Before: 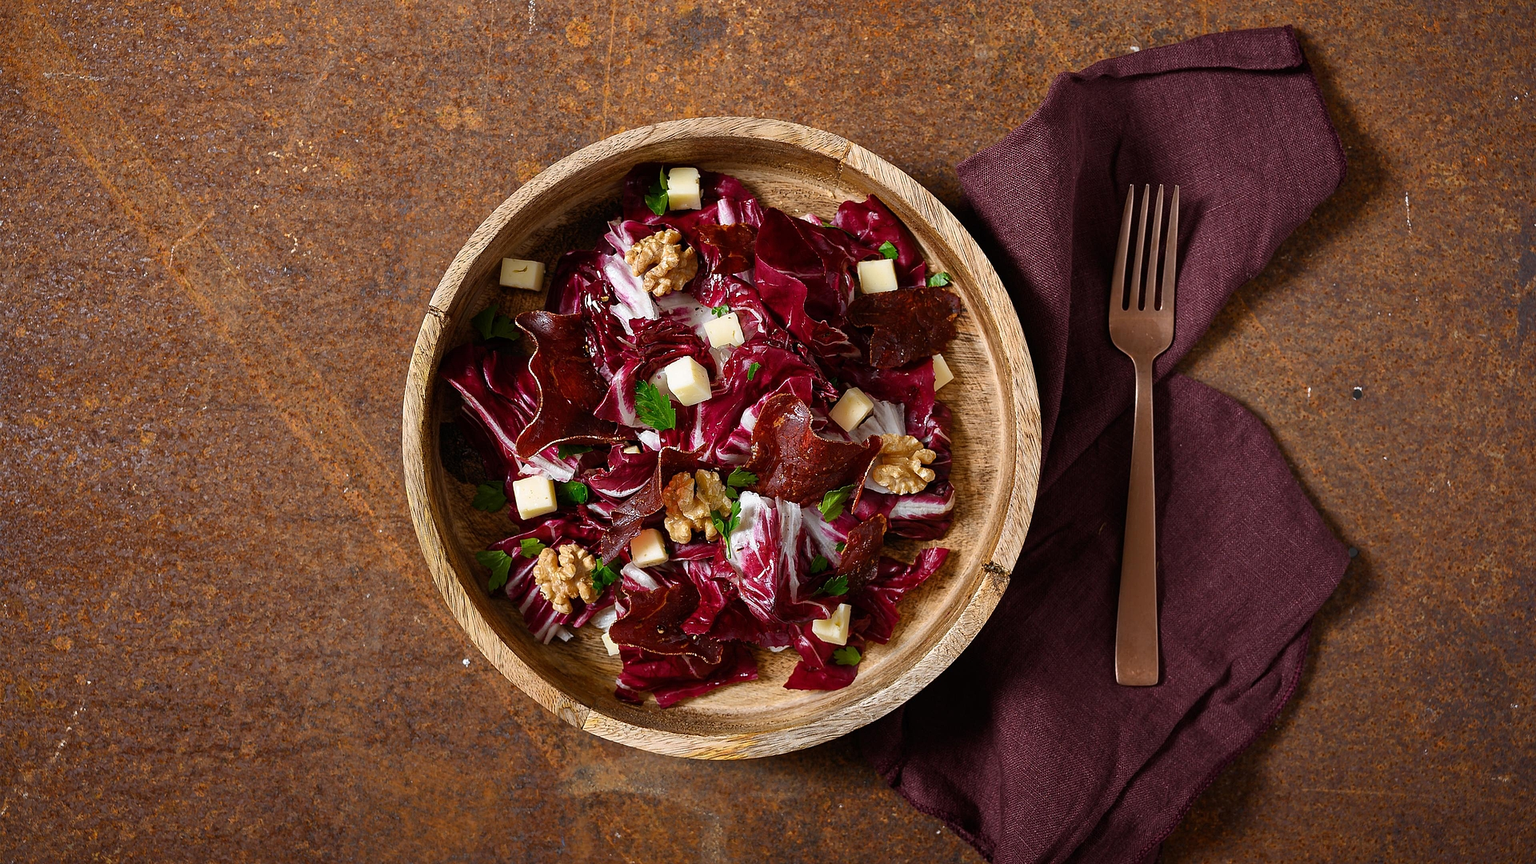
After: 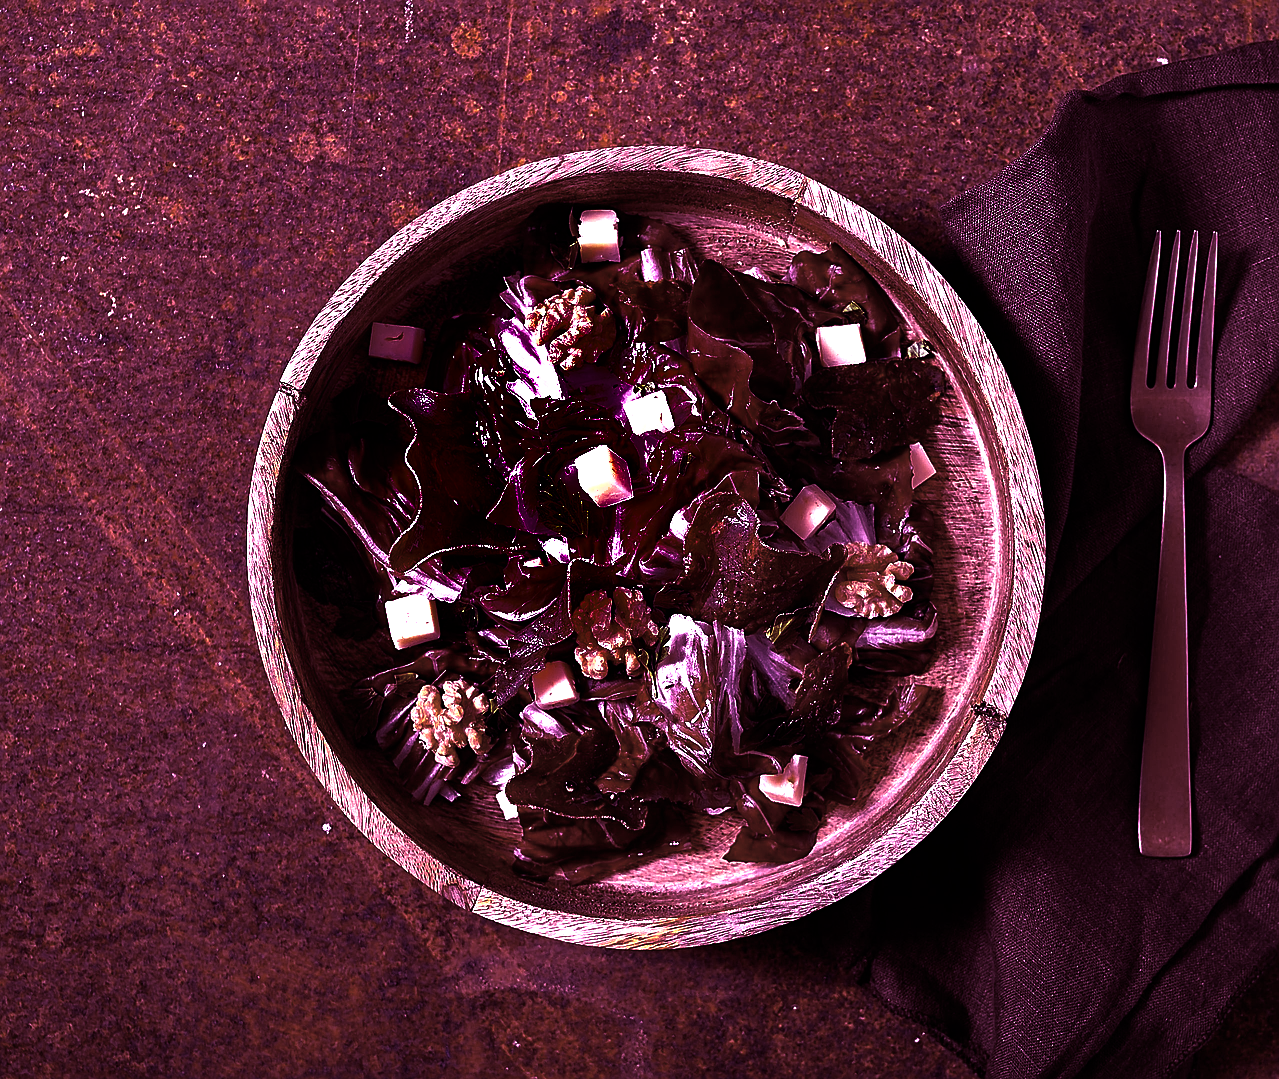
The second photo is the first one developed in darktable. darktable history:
color correction: saturation 0.5
color balance: mode lift, gamma, gain (sRGB), lift [1, 1, 0.101, 1]
crop and rotate: left 13.342%, right 19.991%
sharpen: on, module defaults
shadows and highlights: radius 171.16, shadows 27, white point adjustment 3.13, highlights -67.95, soften with gaussian
color balance rgb: linear chroma grading › shadows -30%, linear chroma grading › global chroma 35%, perceptual saturation grading › global saturation 75%, perceptual saturation grading › shadows -30%, perceptual brilliance grading › highlights 75%, perceptual brilliance grading › shadows -30%, global vibrance 35%
